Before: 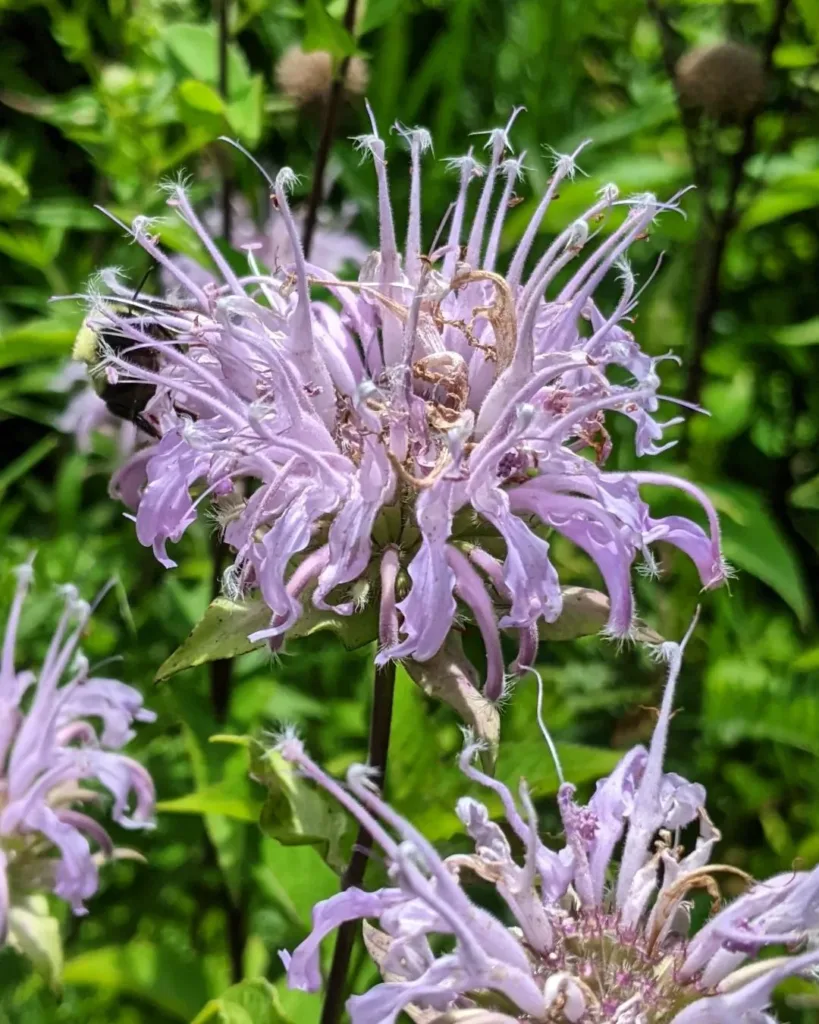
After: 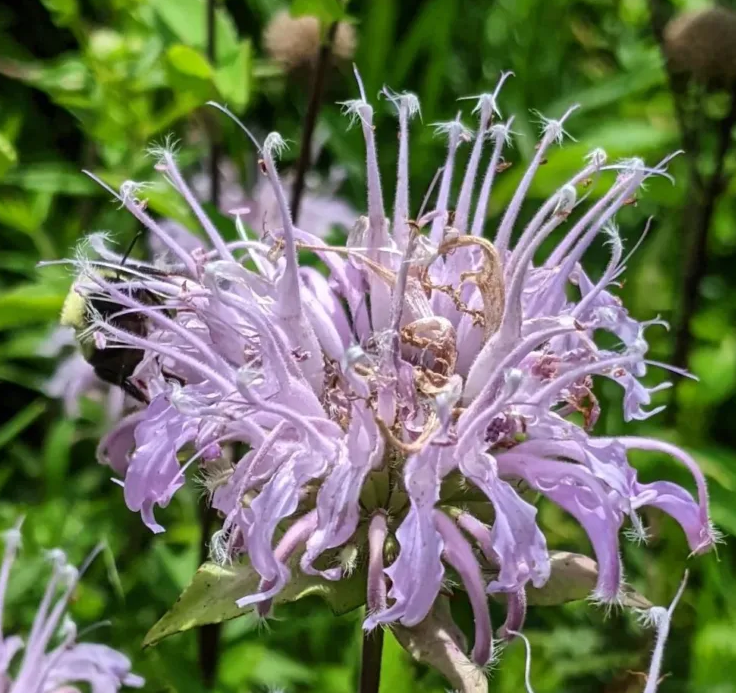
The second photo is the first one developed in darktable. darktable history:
crop: left 1.509%, top 3.452%, right 7.696%, bottom 28.452%
